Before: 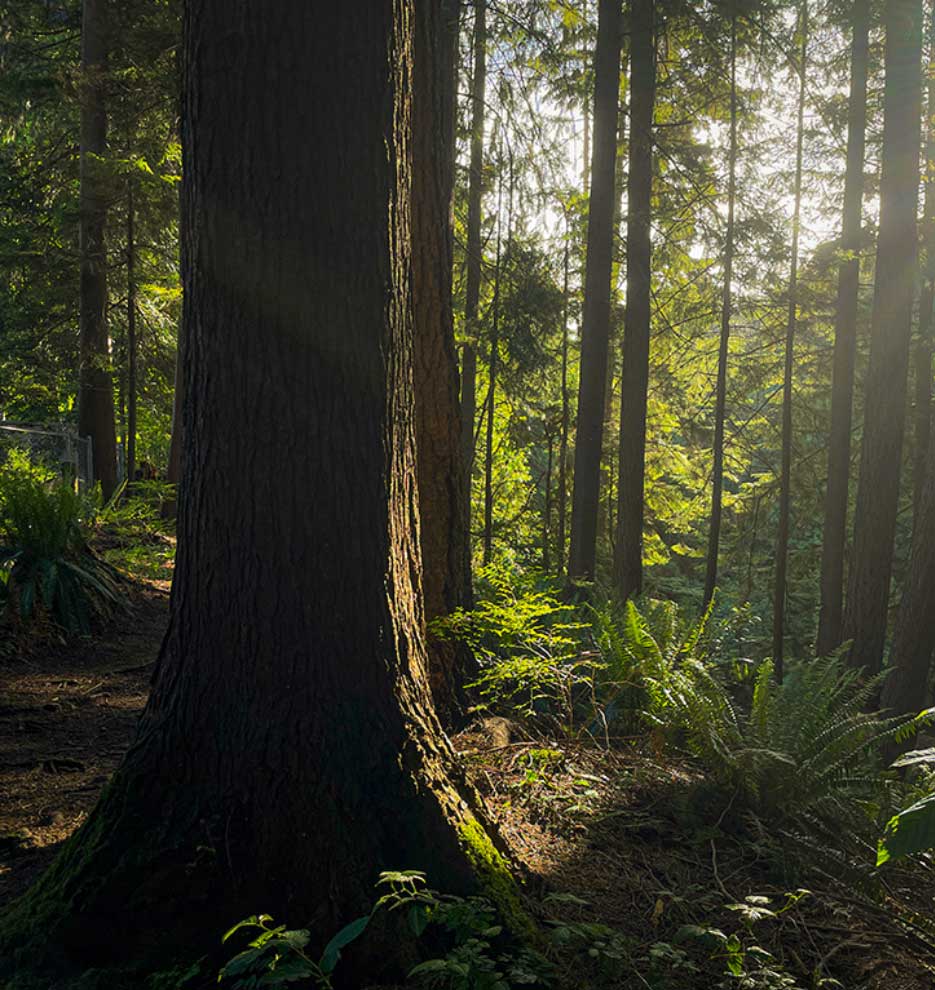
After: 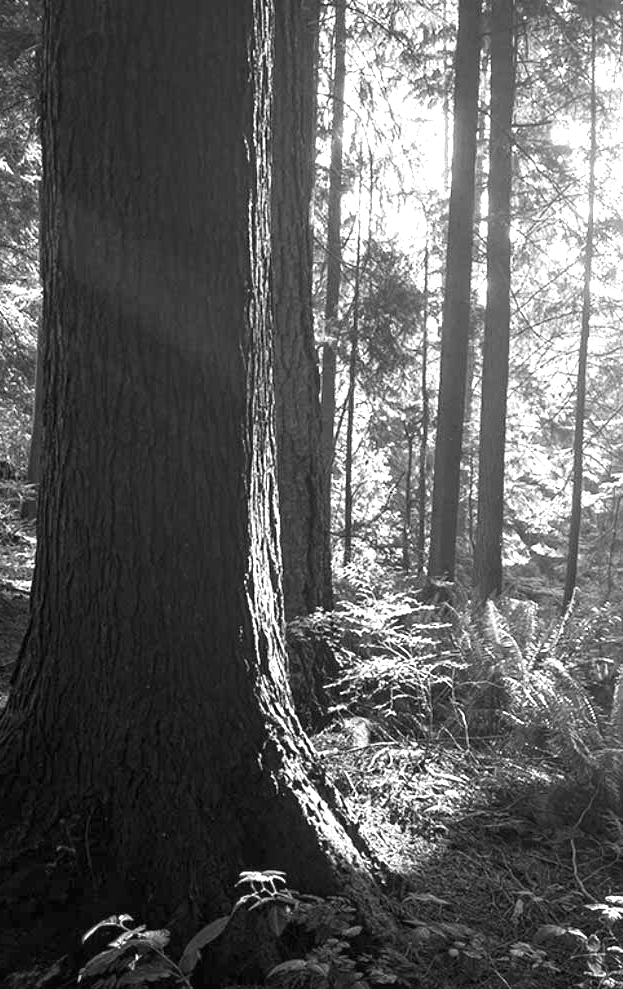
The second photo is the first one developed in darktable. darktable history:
exposure: black level correction 0, exposure 1.45 EV, compensate exposure bias true, compensate highlight preservation false
crop and rotate: left 15.055%, right 18.278%
monochrome: on, module defaults
color correction: highlights a* 19.5, highlights b* -11.53, saturation 1.69
color calibration: illuminant custom, x 0.432, y 0.395, temperature 3098 K
